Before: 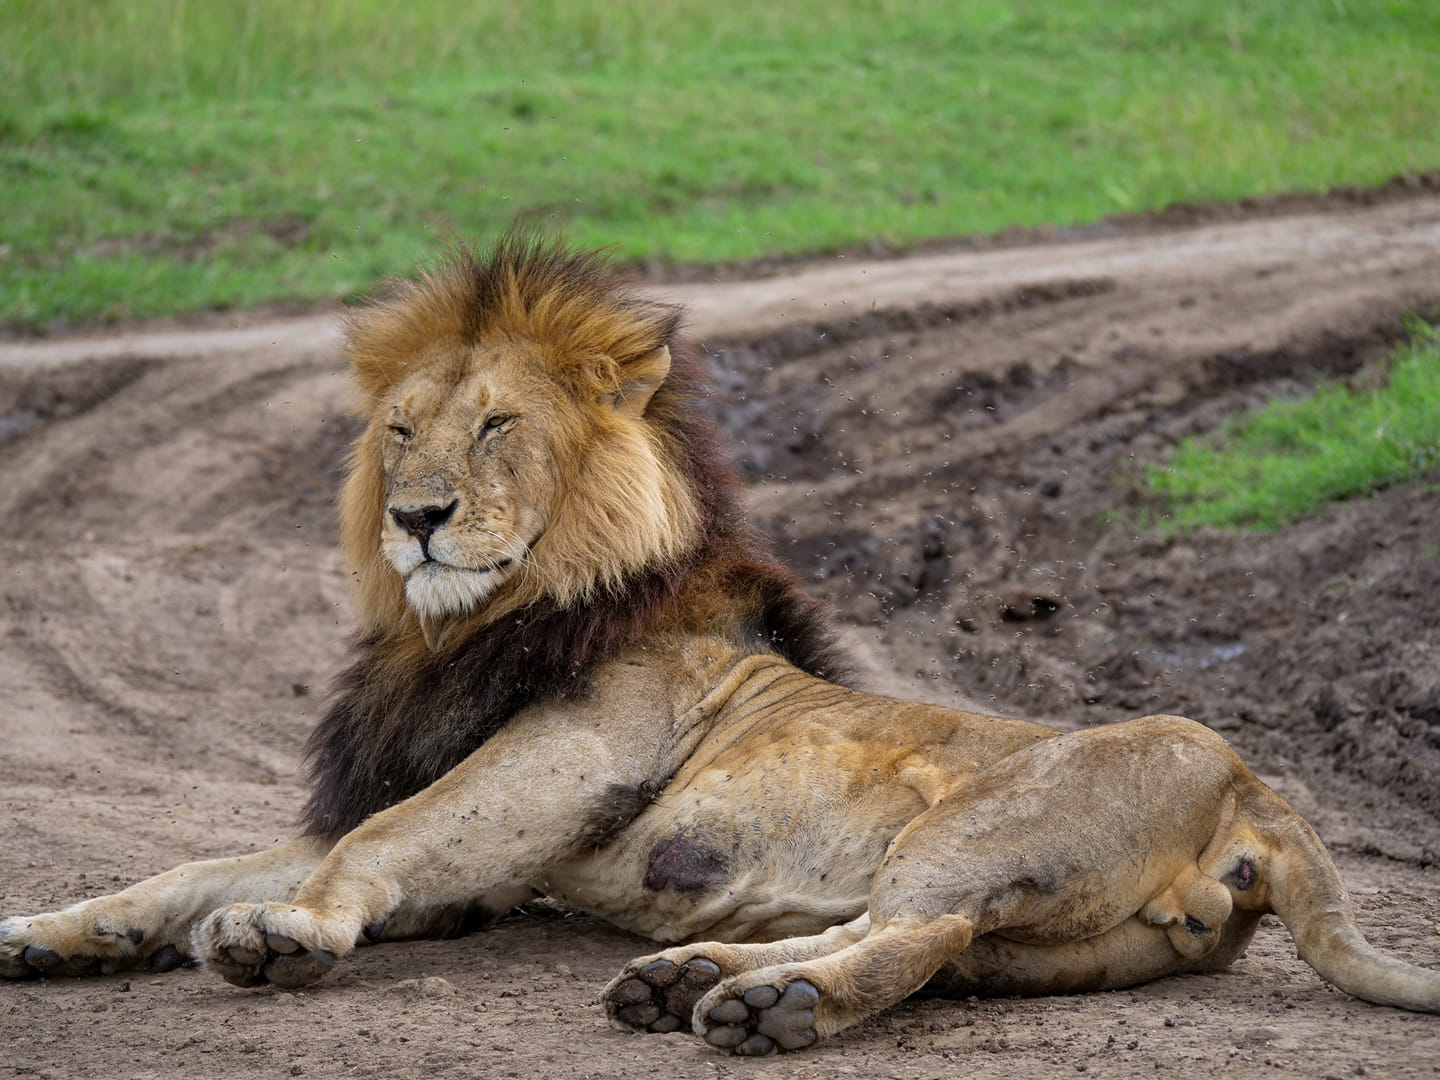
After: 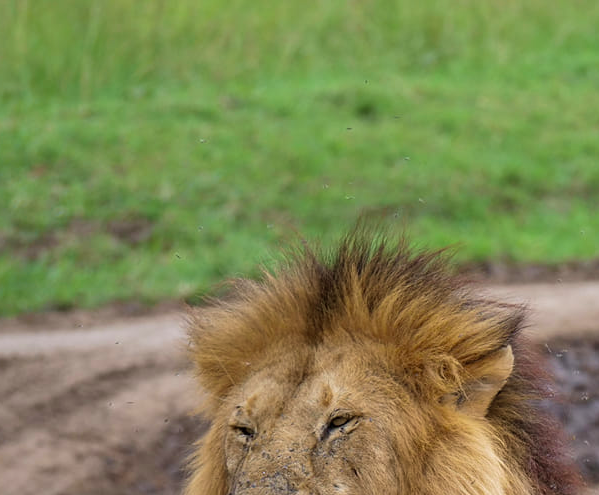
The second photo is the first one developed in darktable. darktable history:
crop and rotate: left 10.907%, top 0.059%, right 47.496%, bottom 54.065%
velvia: on, module defaults
shadows and highlights: shadows 8.14, white point adjustment 0.941, highlights -38.29
